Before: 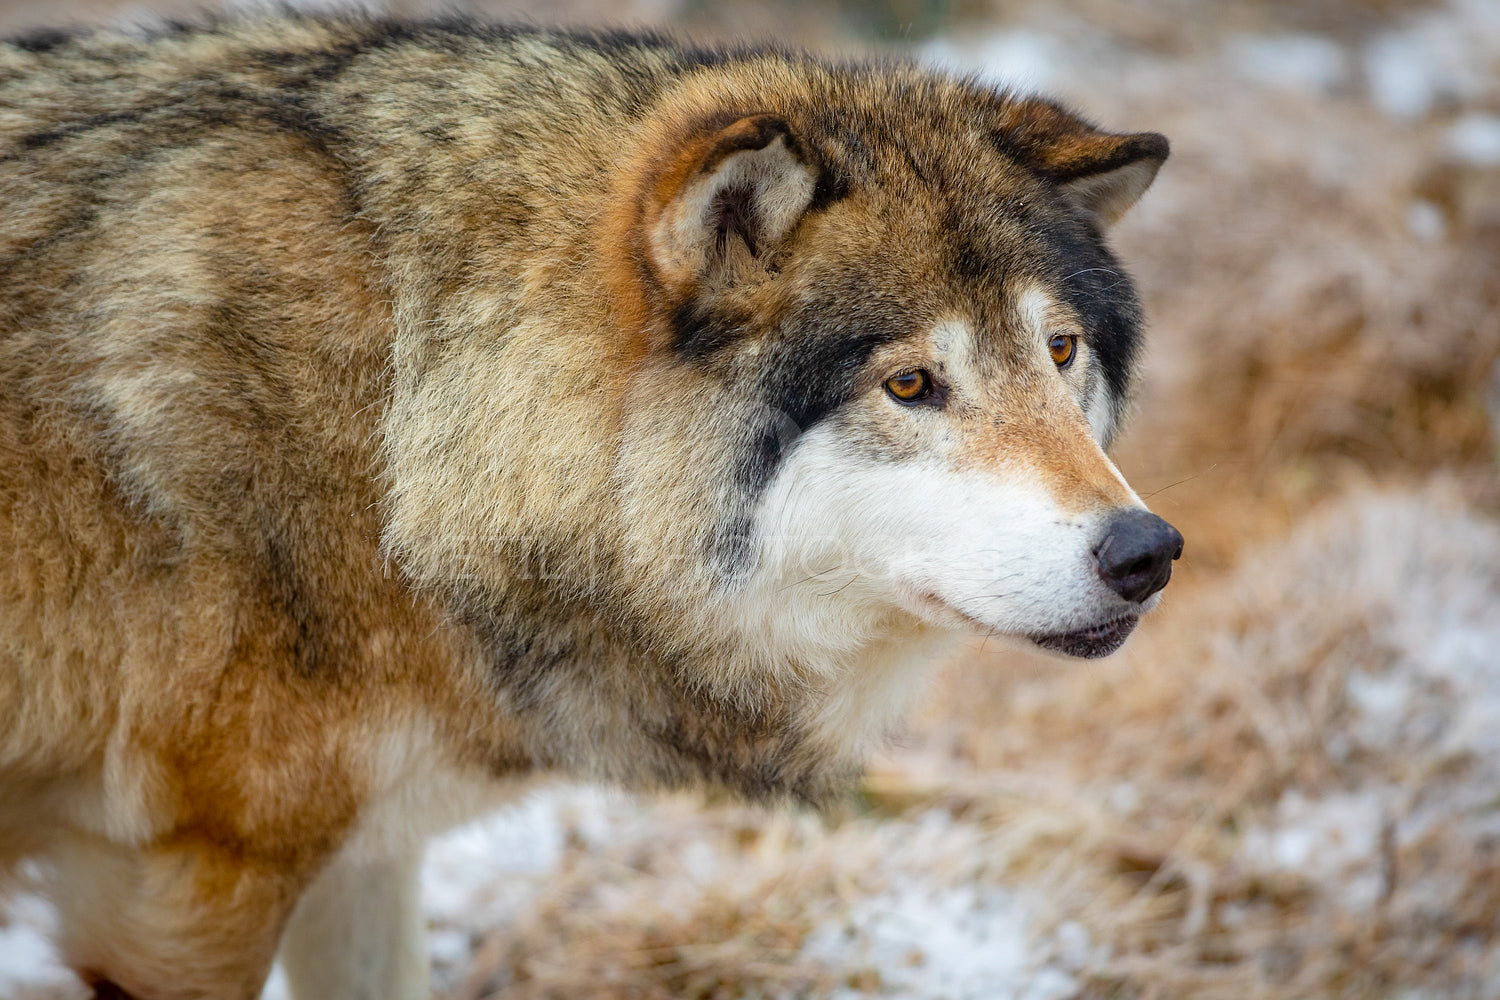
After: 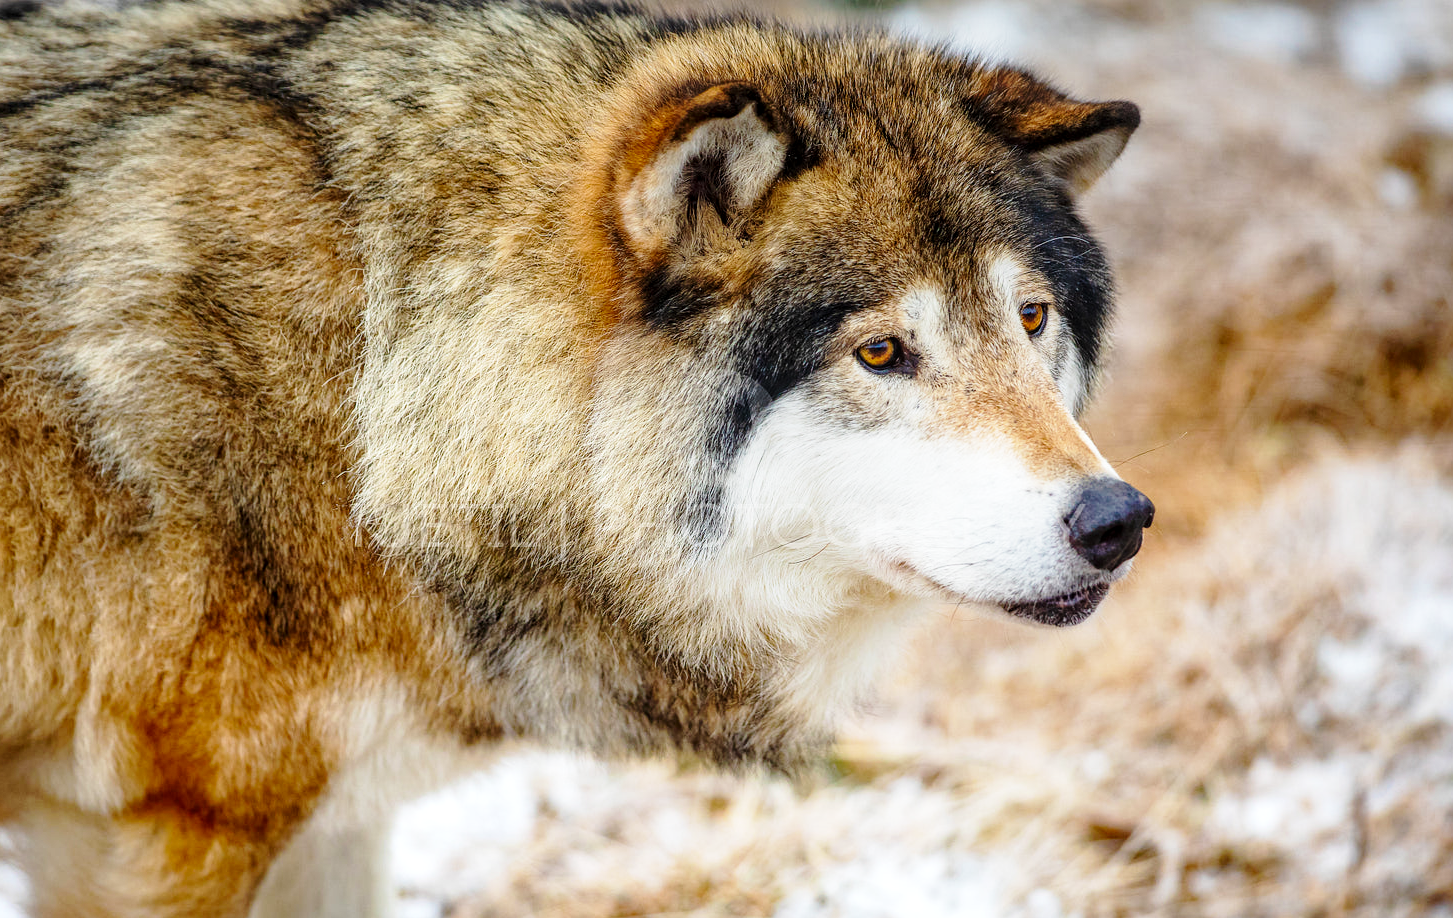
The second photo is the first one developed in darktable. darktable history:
base curve: curves: ch0 [(0, 0) (0.028, 0.03) (0.121, 0.232) (0.46, 0.748) (0.859, 0.968) (1, 1)], preserve colors none
local contrast: on, module defaults
crop: left 1.964%, top 3.251%, right 1.122%, bottom 4.933%
graduated density: on, module defaults
